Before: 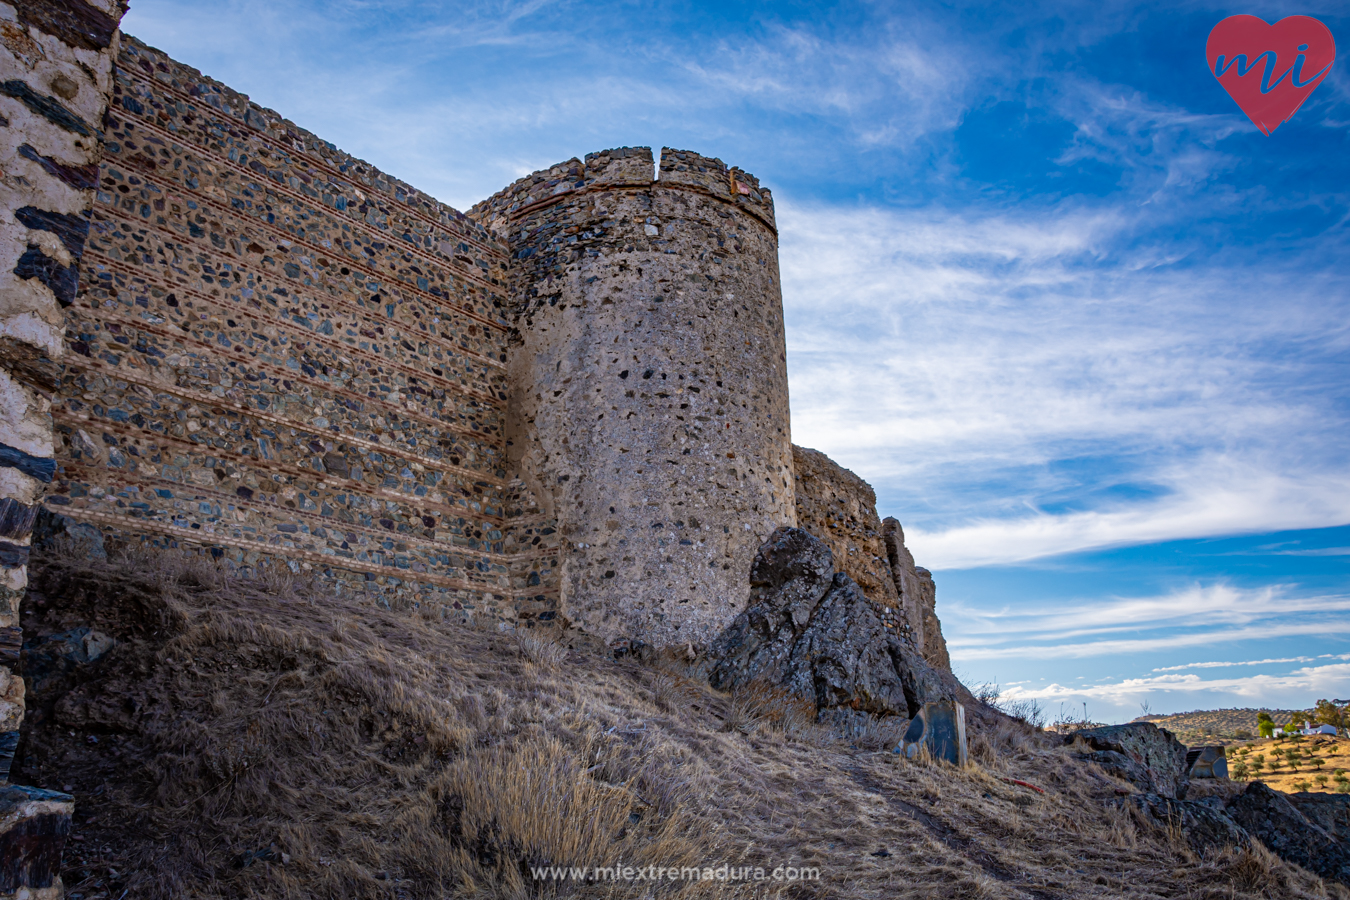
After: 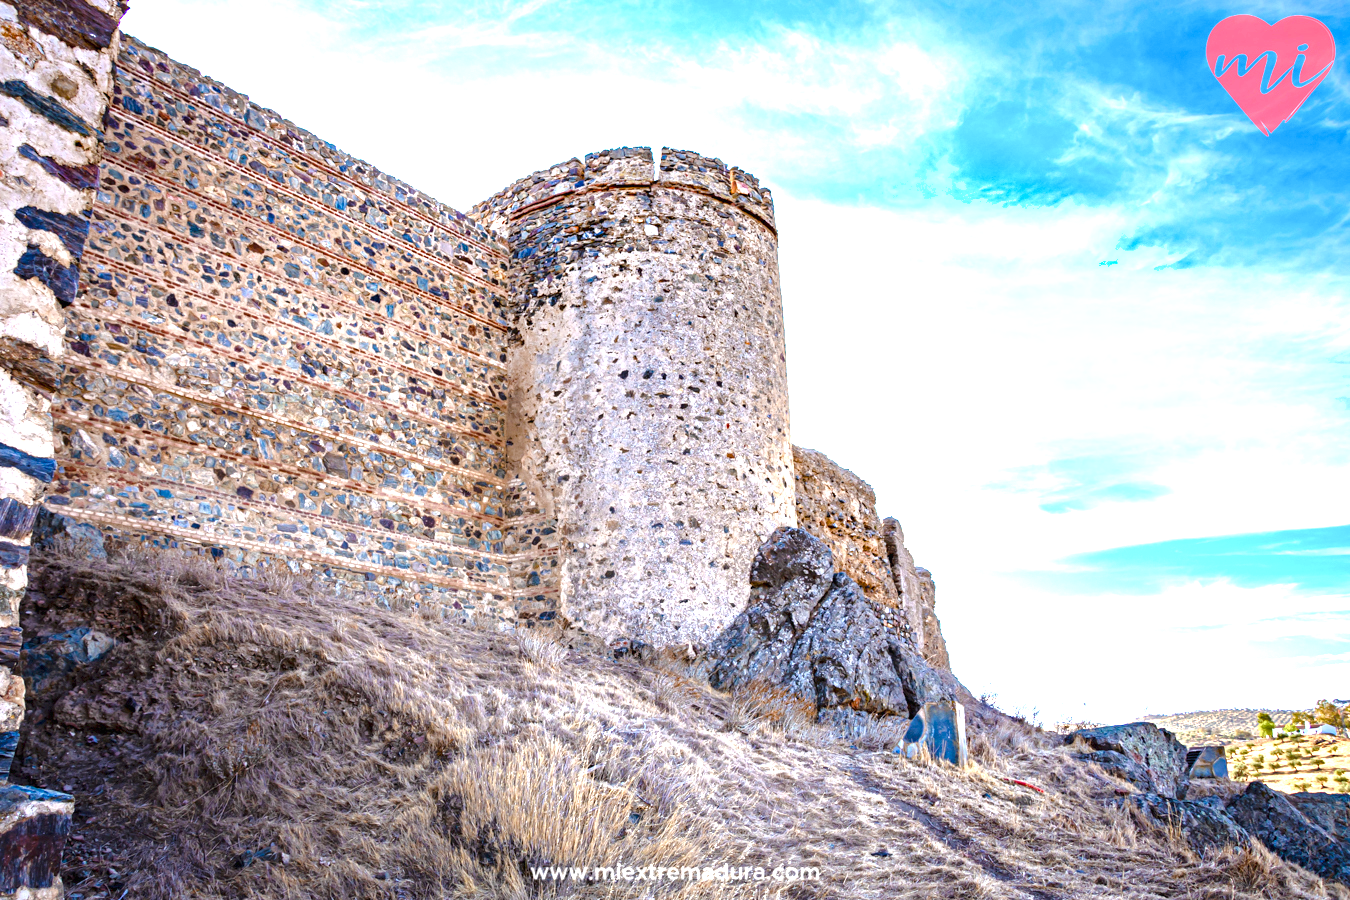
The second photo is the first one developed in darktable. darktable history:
exposure: black level correction 0, exposure 1.741 EV, compensate exposure bias true, compensate highlight preservation false
shadows and highlights: radius 331.84, shadows 53.55, highlights -100, compress 94.63%, highlights color adjustment 73.23%, soften with gaussian
color balance rgb: perceptual saturation grading › global saturation 20%, perceptual saturation grading › highlights -50%, perceptual saturation grading › shadows 30%, perceptual brilliance grading › global brilliance 10%, perceptual brilliance grading › shadows 15%
